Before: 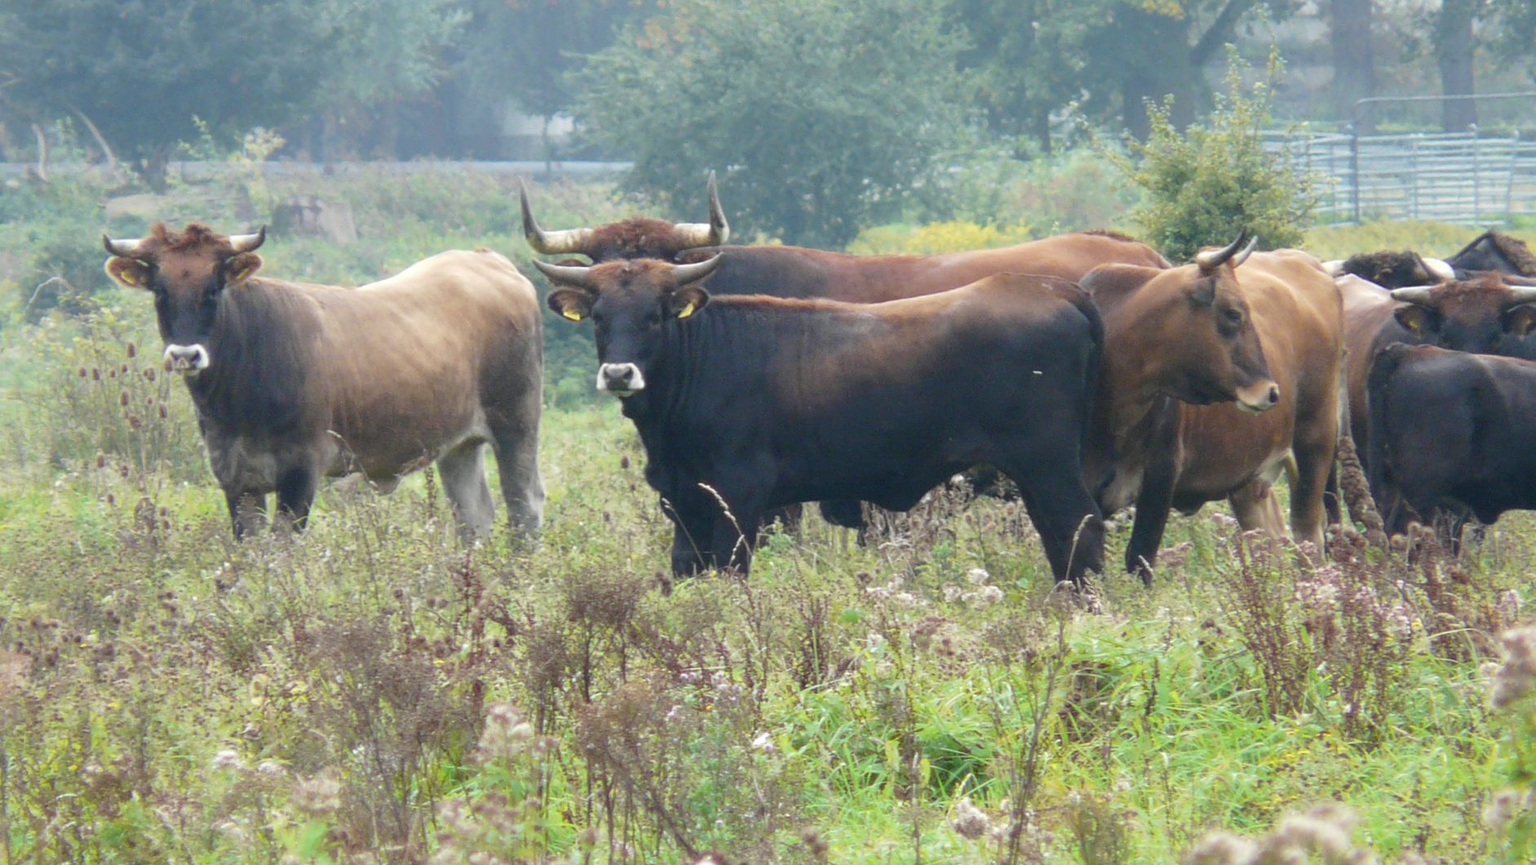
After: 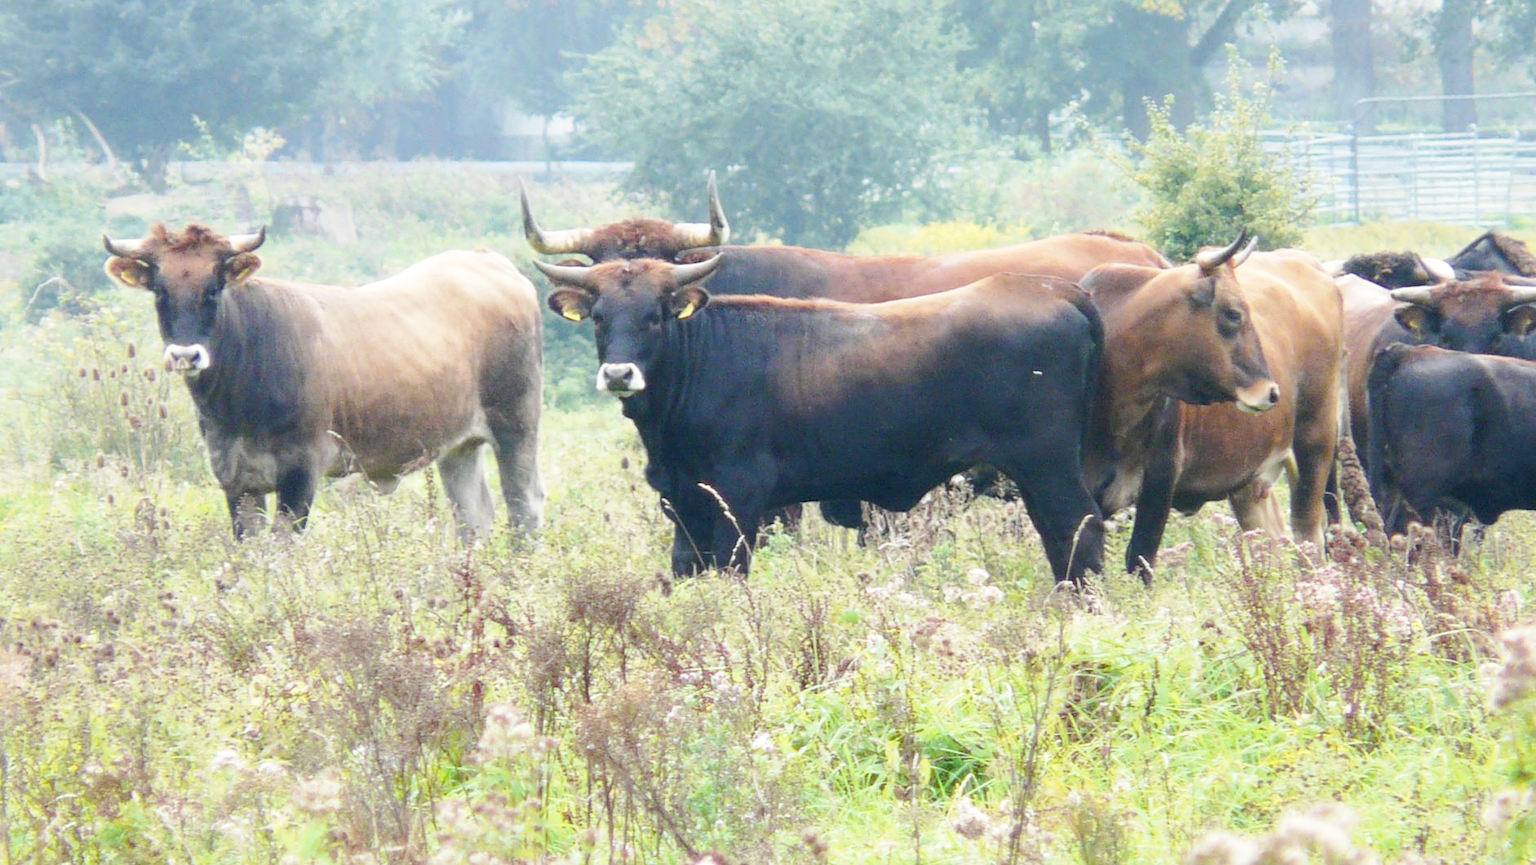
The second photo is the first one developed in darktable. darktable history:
base curve: curves: ch0 [(0, 0) (0.005, 0.002) (0.15, 0.3) (0.4, 0.7) (0.75, 0.95) (1, 1)], exposure shift 0.01, preserve colors none
